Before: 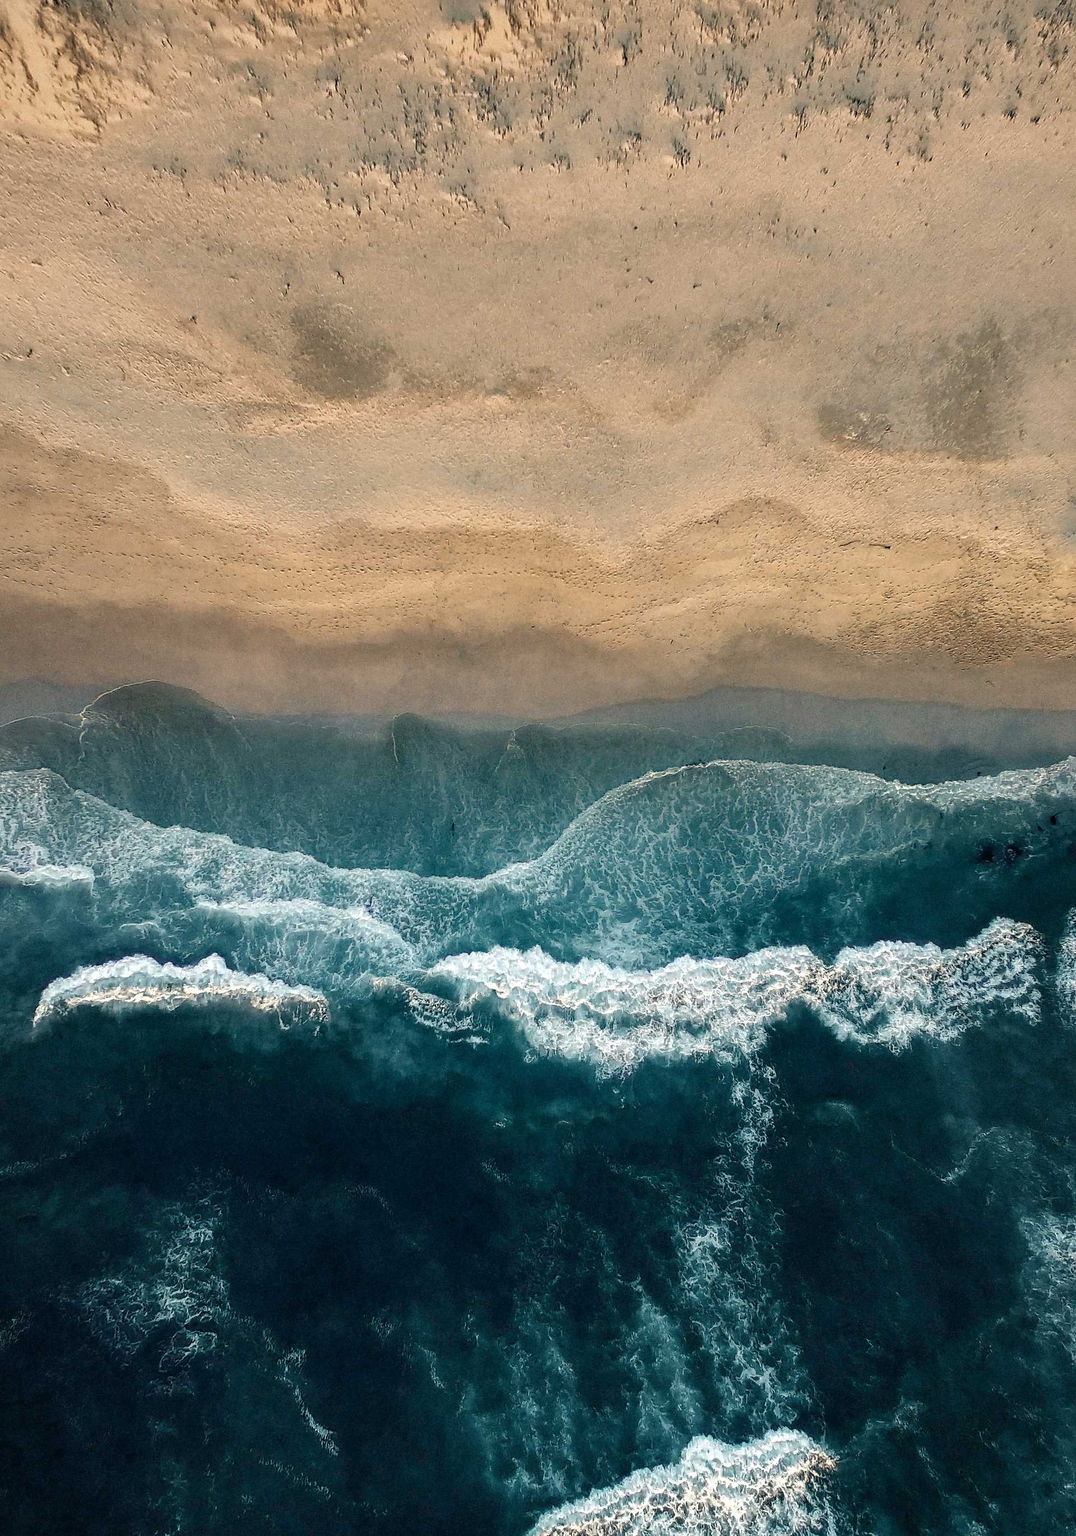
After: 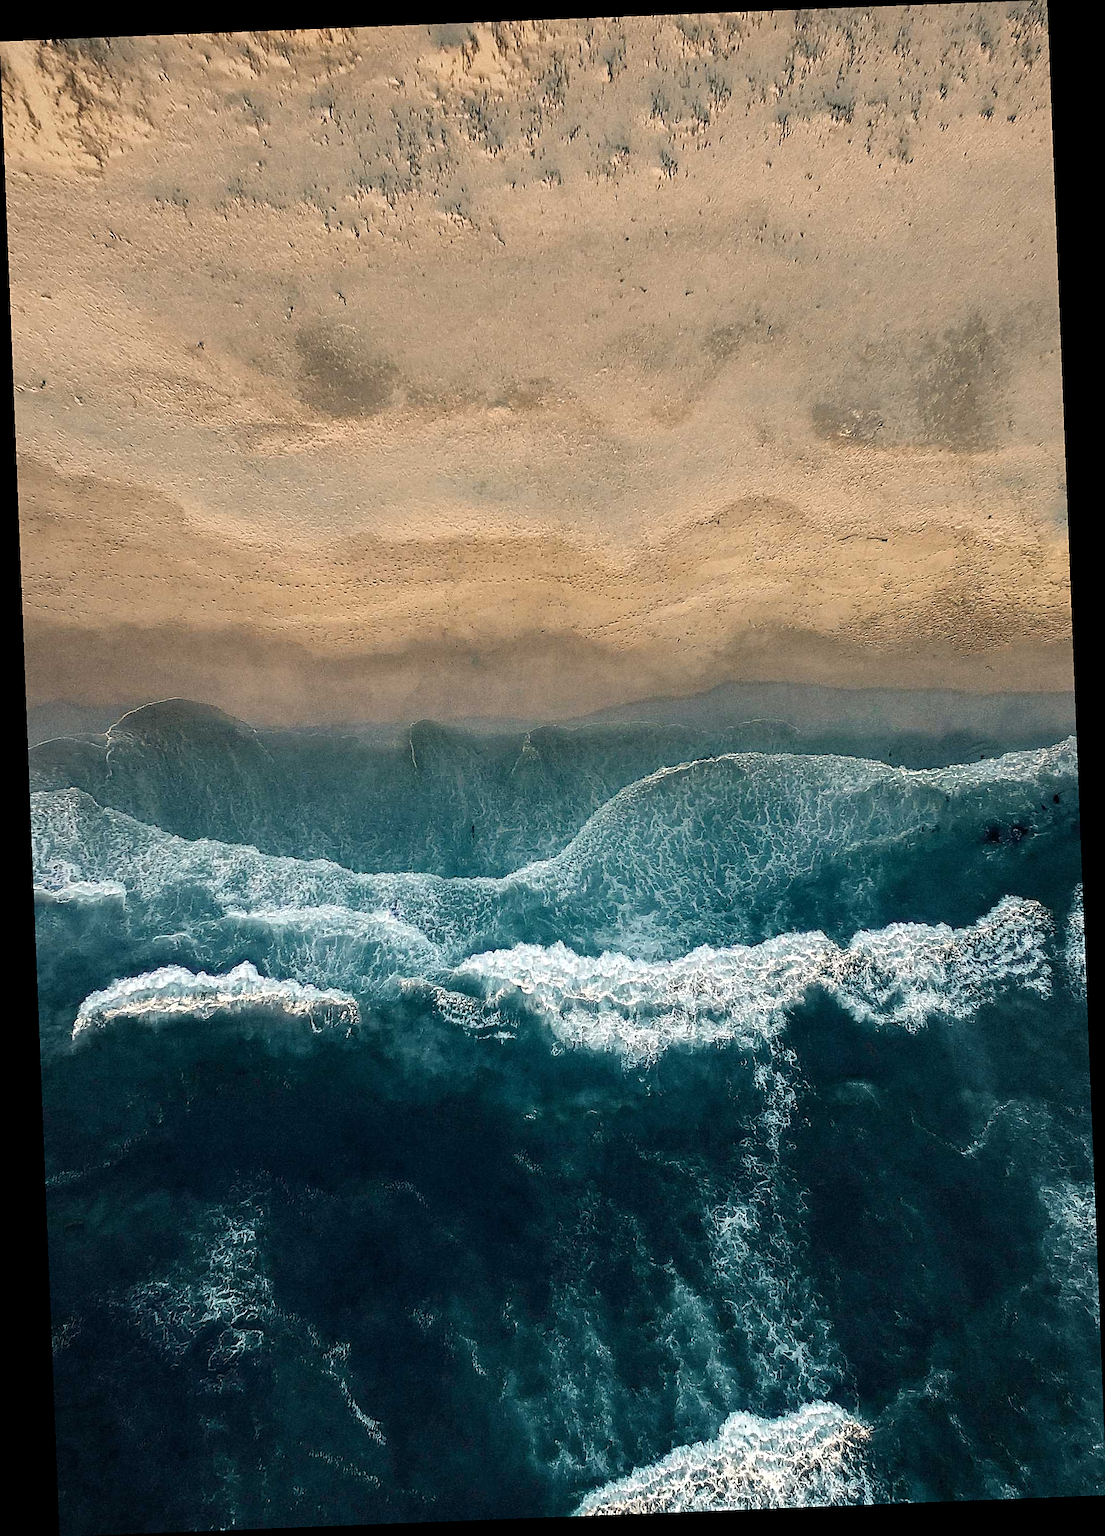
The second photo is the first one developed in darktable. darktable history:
sharpen: on, module defaults
rotate and perspective: rotation -2.29°, automatic cropping off
